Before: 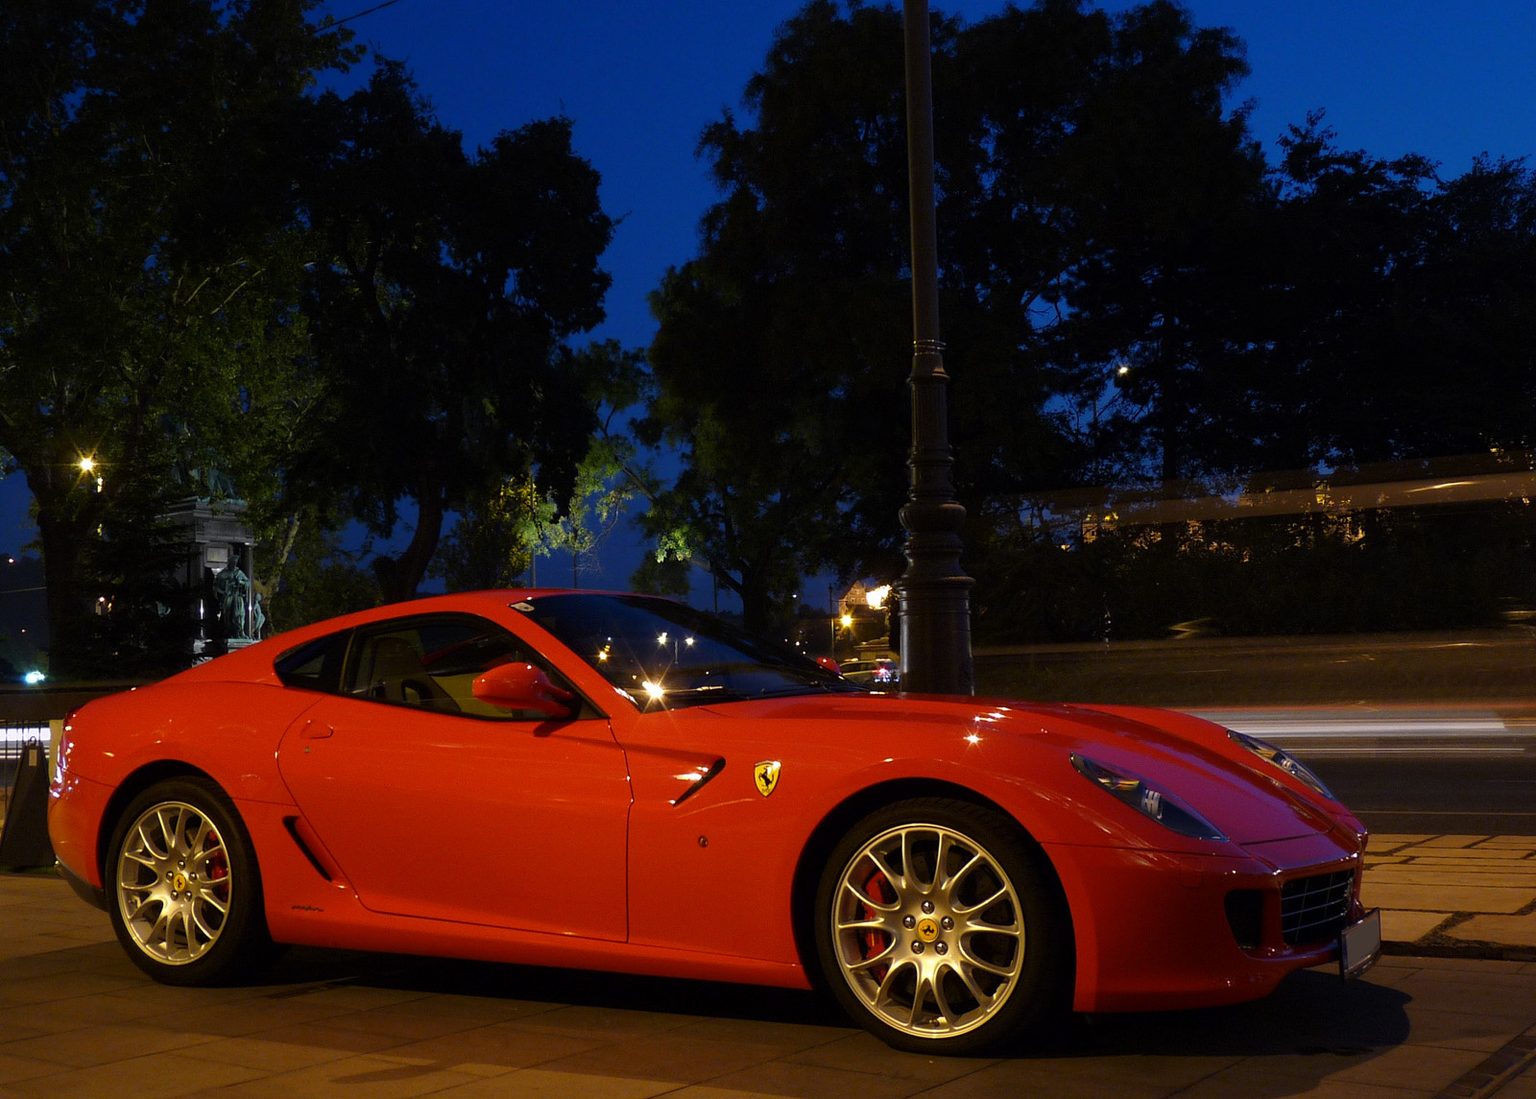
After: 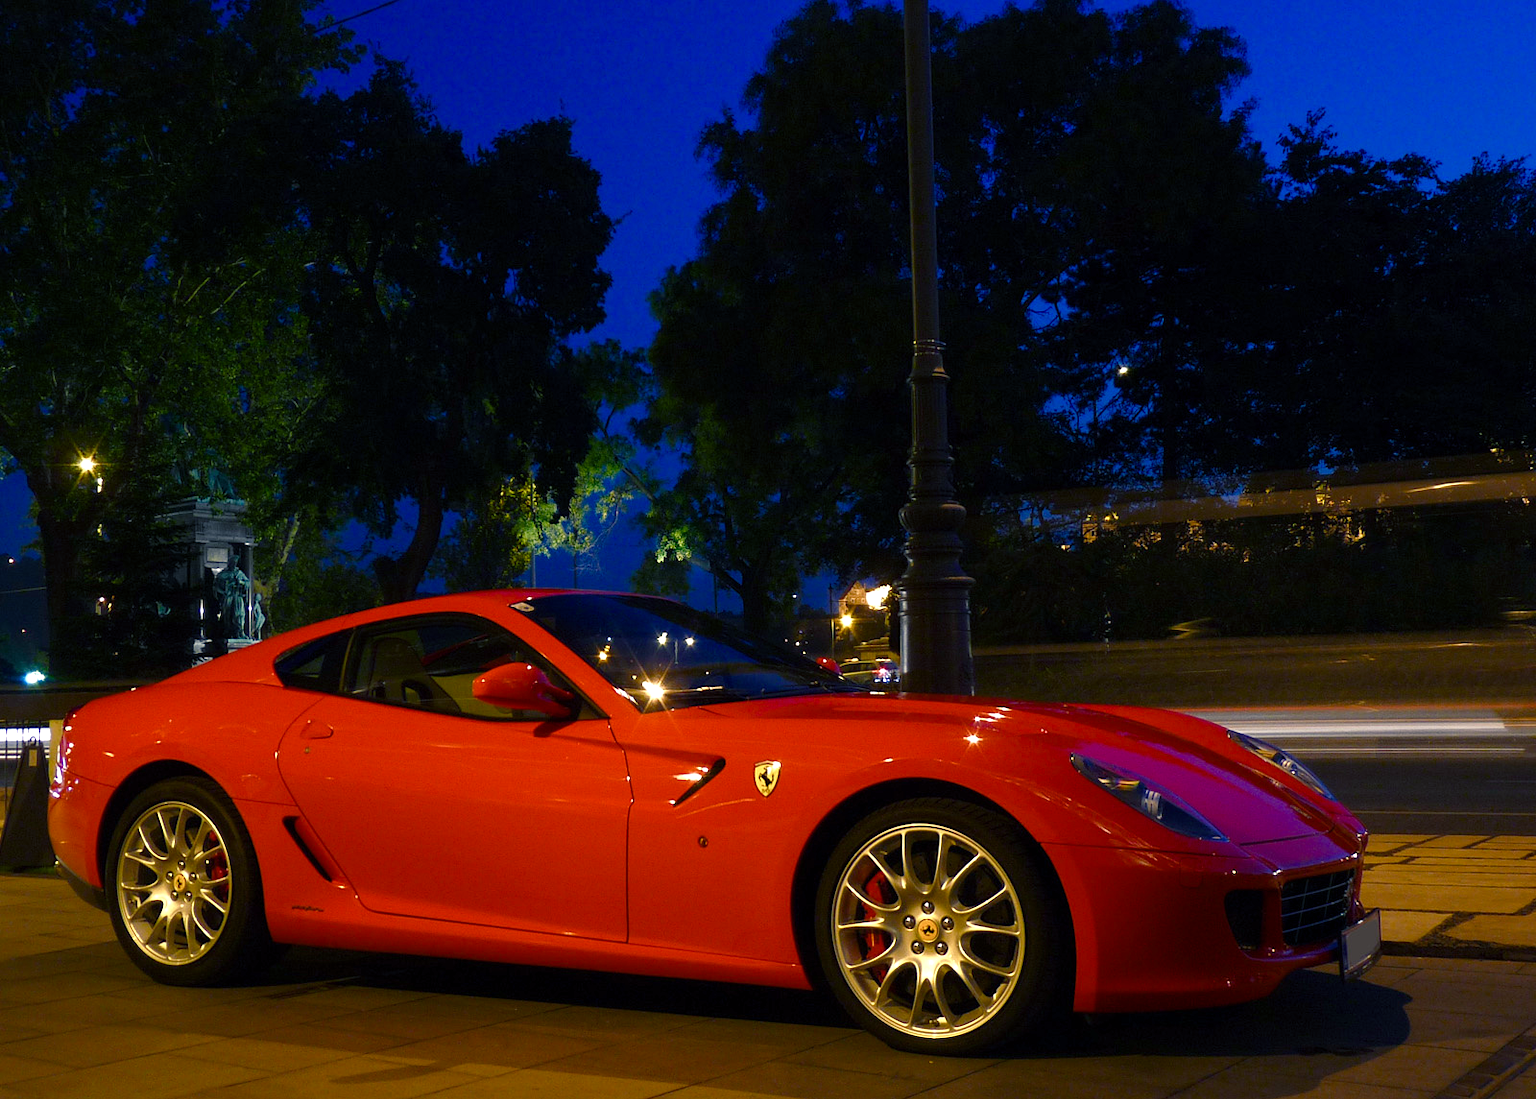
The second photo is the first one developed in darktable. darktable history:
color balance rgb: shadows lift › chroma 7.567%, shadows lift › hue 245.24°, highlights gain › luminance 6.233%, highlights gain › chroma 2.516%, highlights gain › hue 87.28°, perceptual saturation grading › global saturation 20%, perceptual saturation grading › highlights -49.05%, perceptual saturation grading › shadows 25.68%, perceptual brilliance grading › global brilliance 11.617%
